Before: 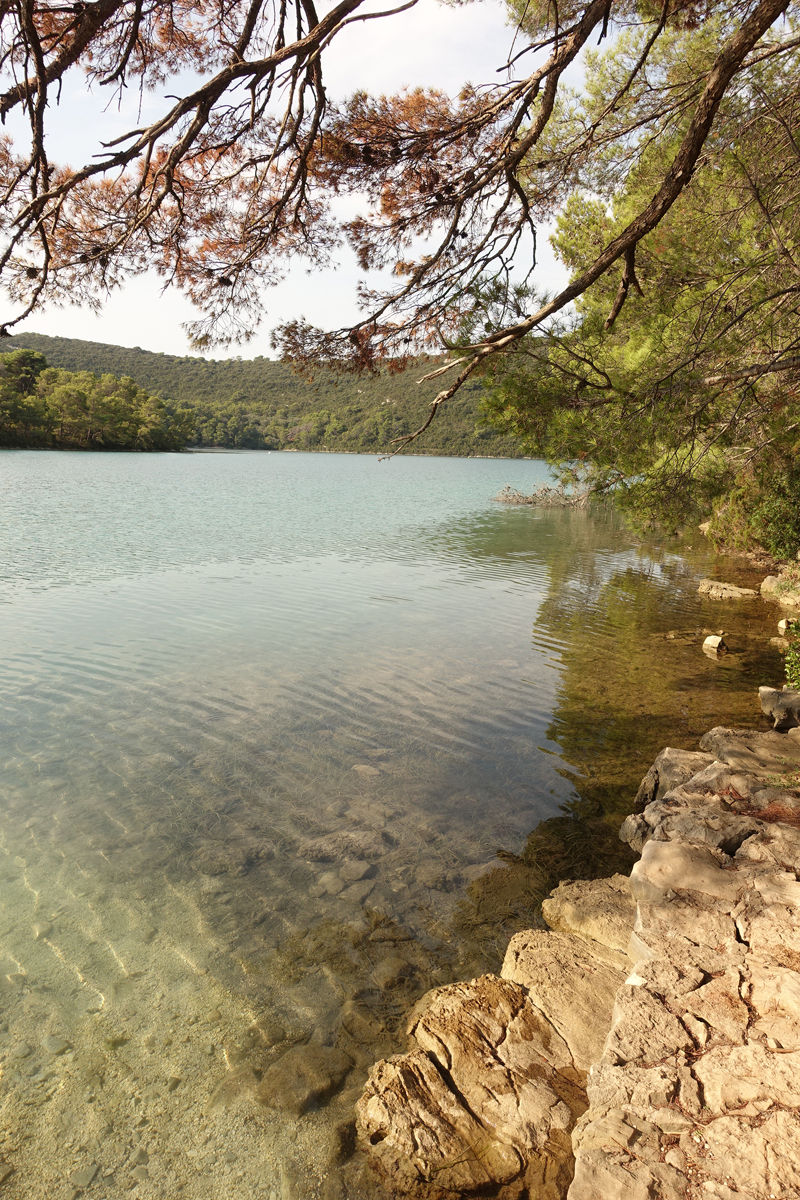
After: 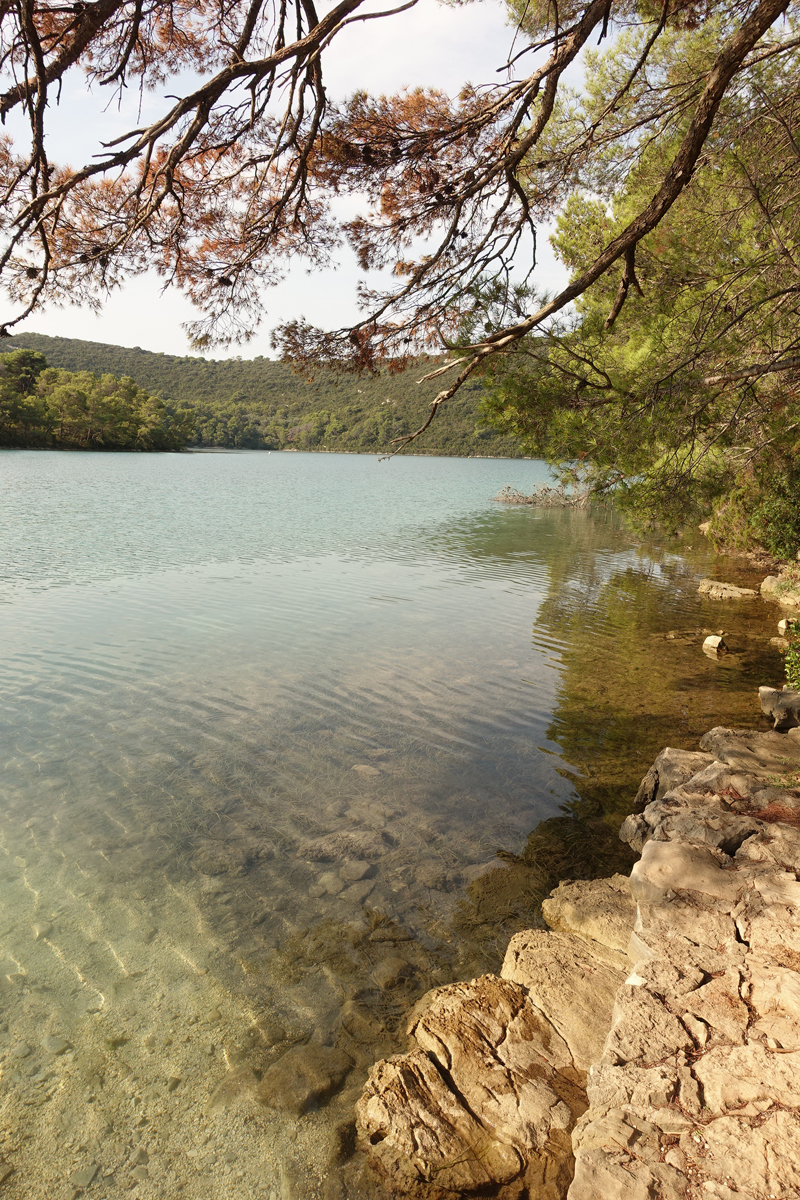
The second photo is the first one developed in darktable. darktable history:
exposure: exposure -0.054 EV, compensate highlight preservation false
